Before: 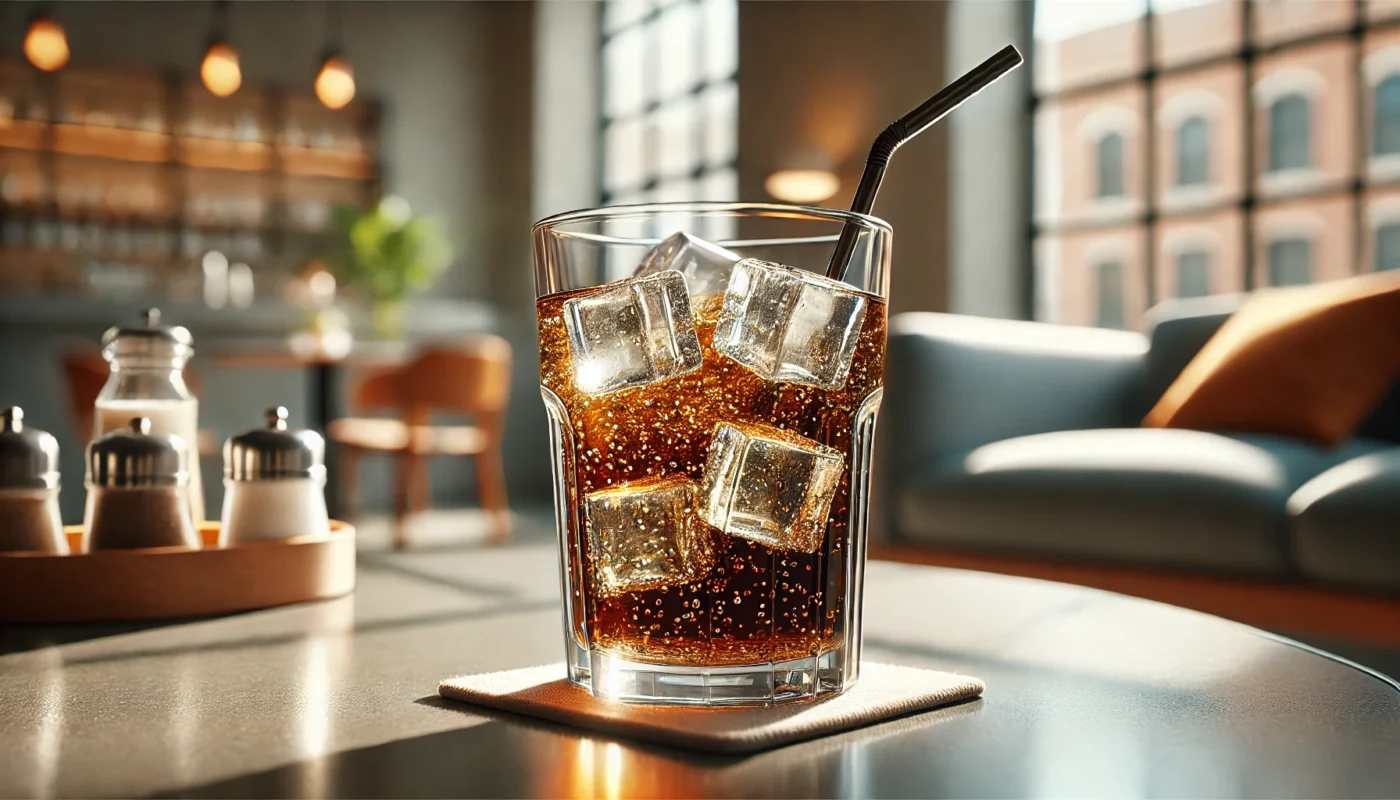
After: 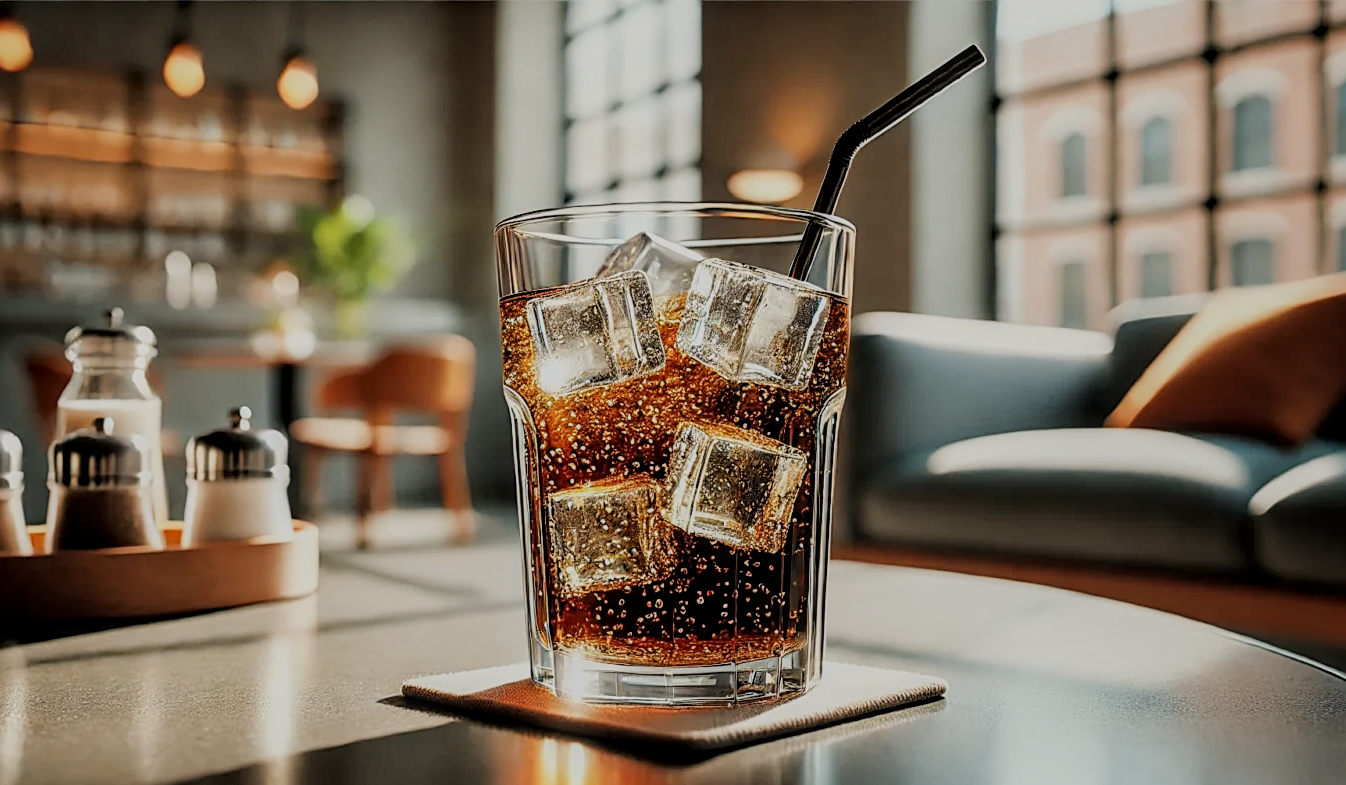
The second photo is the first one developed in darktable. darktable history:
local contrast: on, module defaults
filmic rgb: black relative exposure -6.04 EV, white relative exposure 6.98 EV, threshold 3.03 EV, hardness 2.27, enable highlight reconstruction true
sharpen: on, module defaults
crop and rotate: left 2.657%, right 1.151%, bottom 1.791%
